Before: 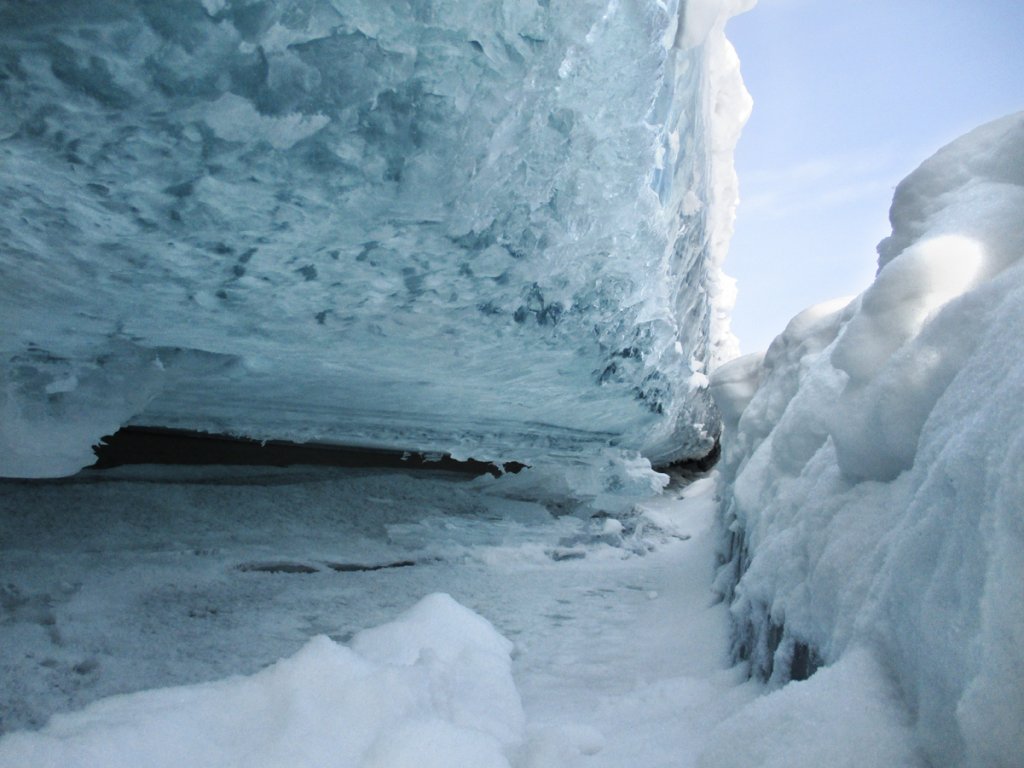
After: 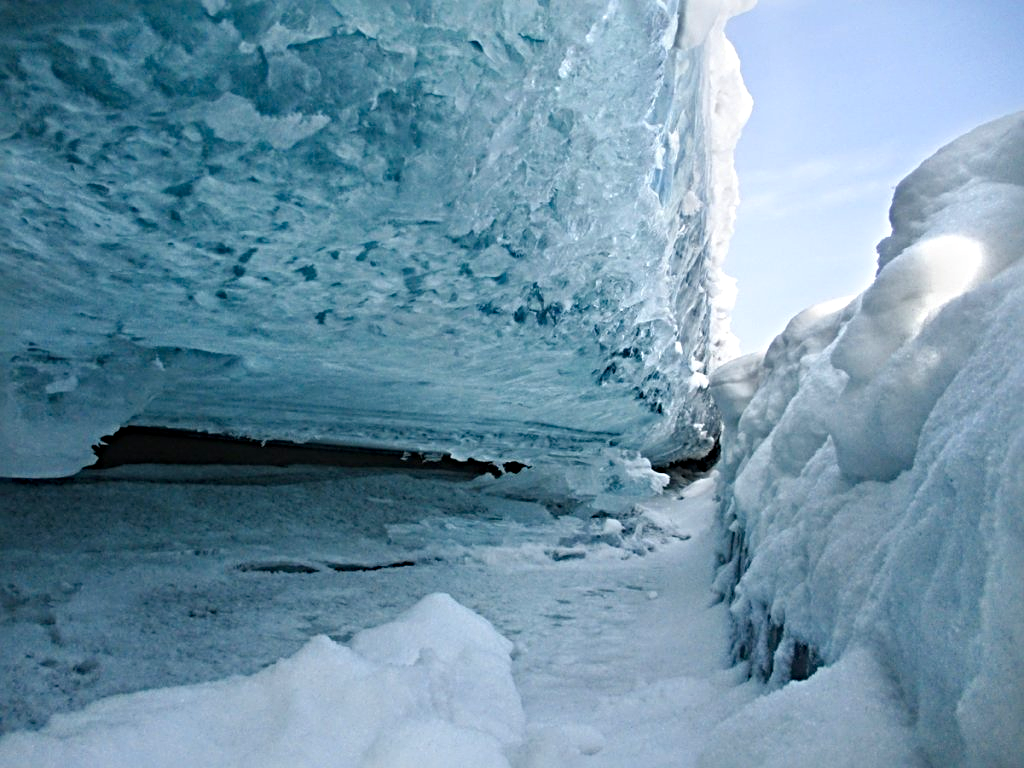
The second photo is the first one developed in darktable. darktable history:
sharpen: radius 4.9
haze removal: adaptive false
color balance rgb: linear chroma grading › shadows 31.524%, linear chroma grading › global chroma -1.561%, linear chroma grading › mid-tones 4.226%, perceptual saturation grading › global saturation 0.11%, contrast 4.887%
